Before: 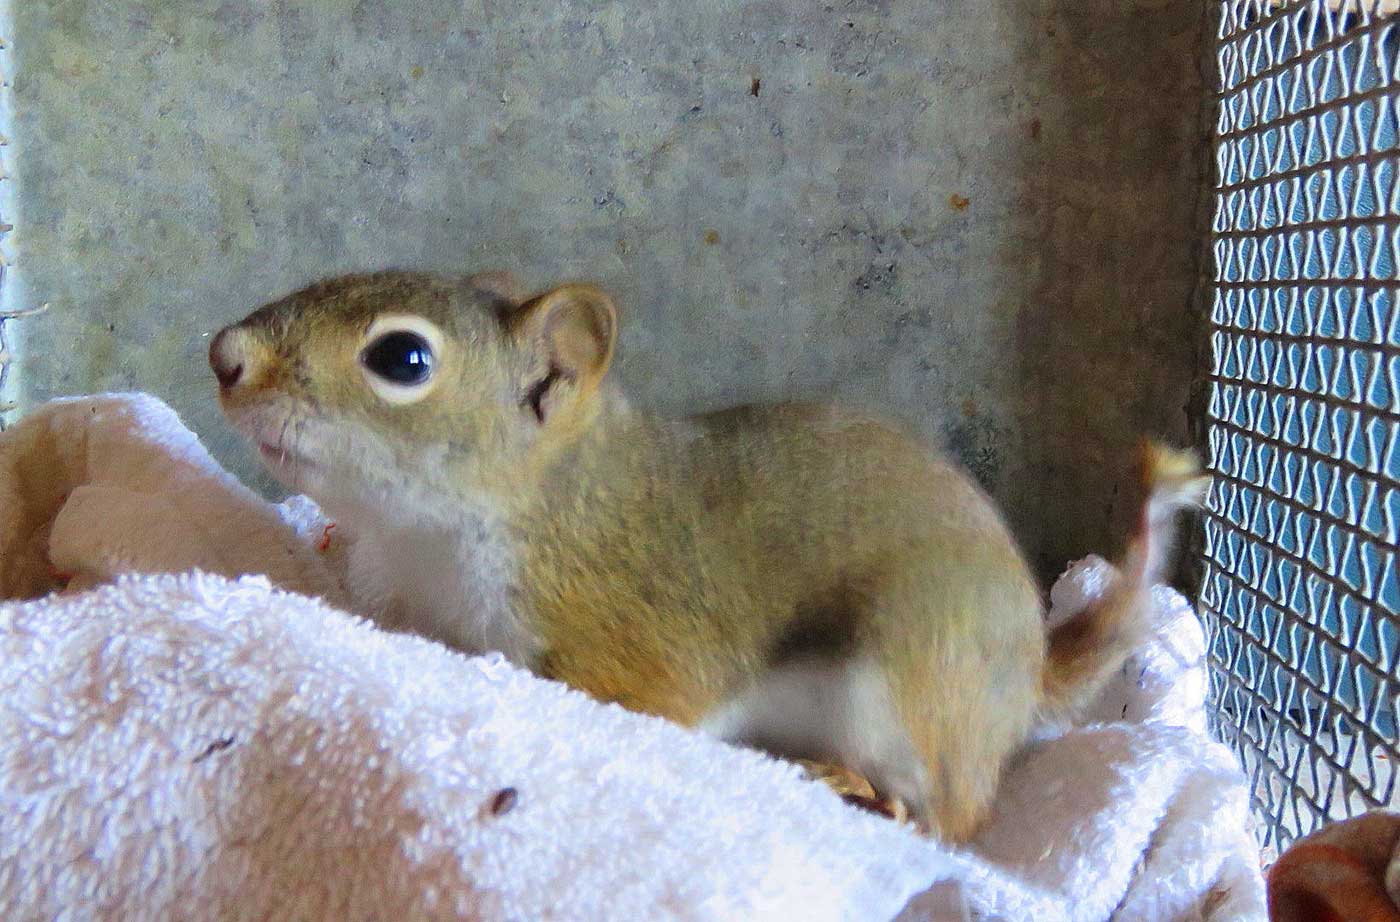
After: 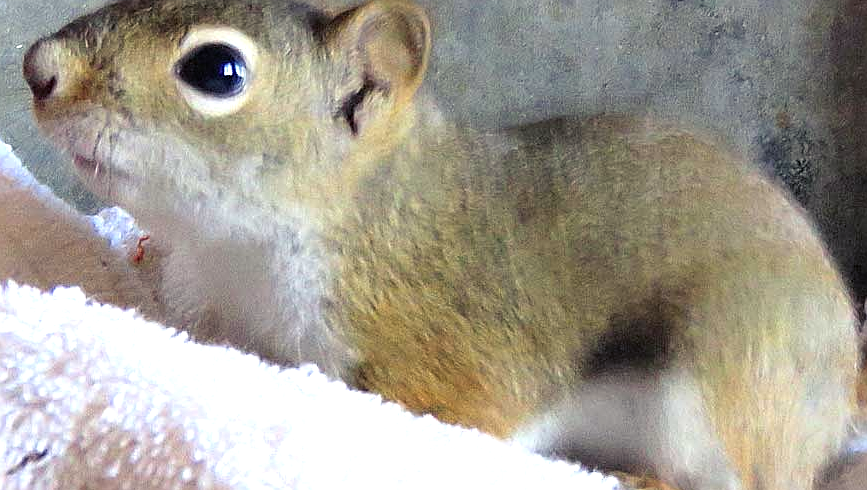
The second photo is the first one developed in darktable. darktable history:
sharpen: amount 0.495
crop: left 13.34%, top 31.247%, right 24.667%, bottom 15.555%
color balance rgb: shadows lift › luminance -21.657%, shadows lift › chroma 6.553%, shadows lift › hue 270.45°, perceptual saturation grading › global saturation -0.045%, global vibrance -24.63%
tone equalizer: -8 EV -0.752 EV, -7 EV -0.676 EV, -6 EV -0.594 EV, -5 EV -0.406 EV, -3 EV 0.402 EV, -2 EV 0.6 EV, -1 EV 0.695 EV, +0 EV 0.761 EV
exposure: exposure -0.022 EV, compensate highlight preservation false
